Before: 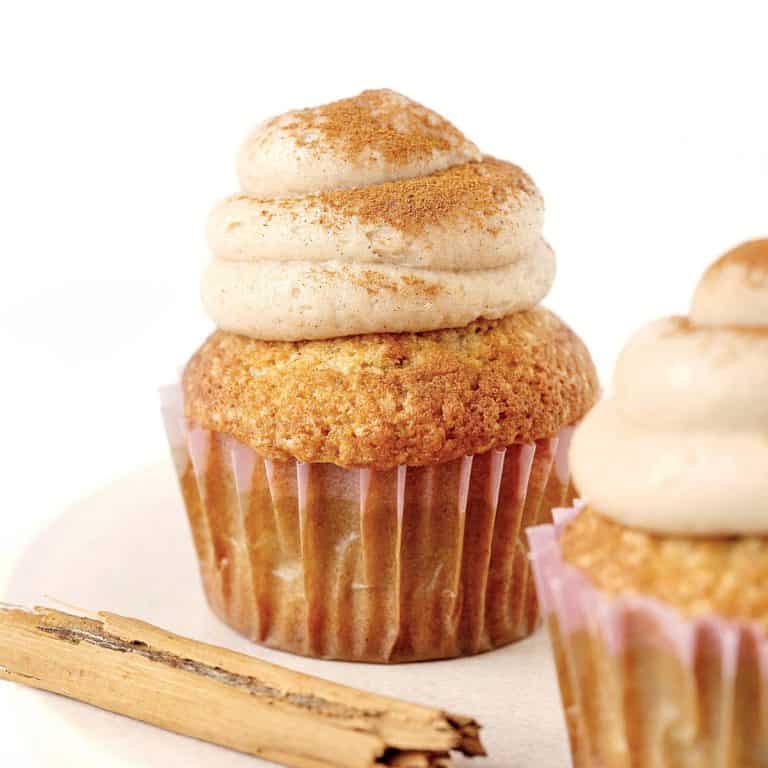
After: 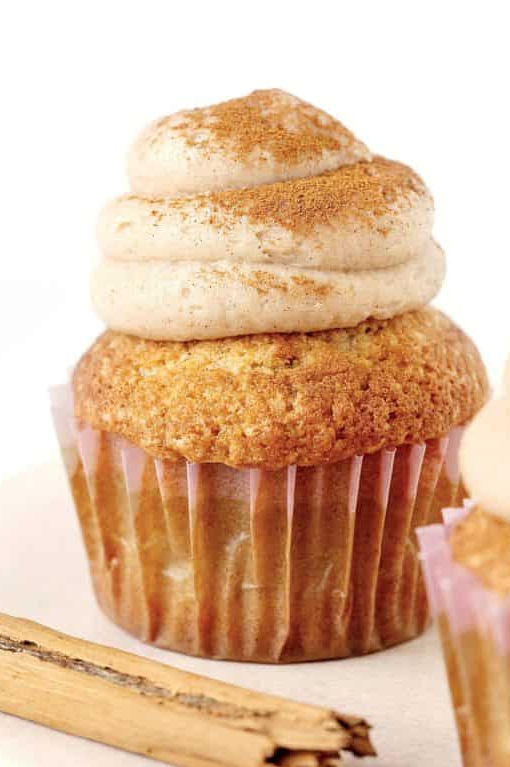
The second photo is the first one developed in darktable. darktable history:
crop and rotate: left 14.325%, right 19.179%
